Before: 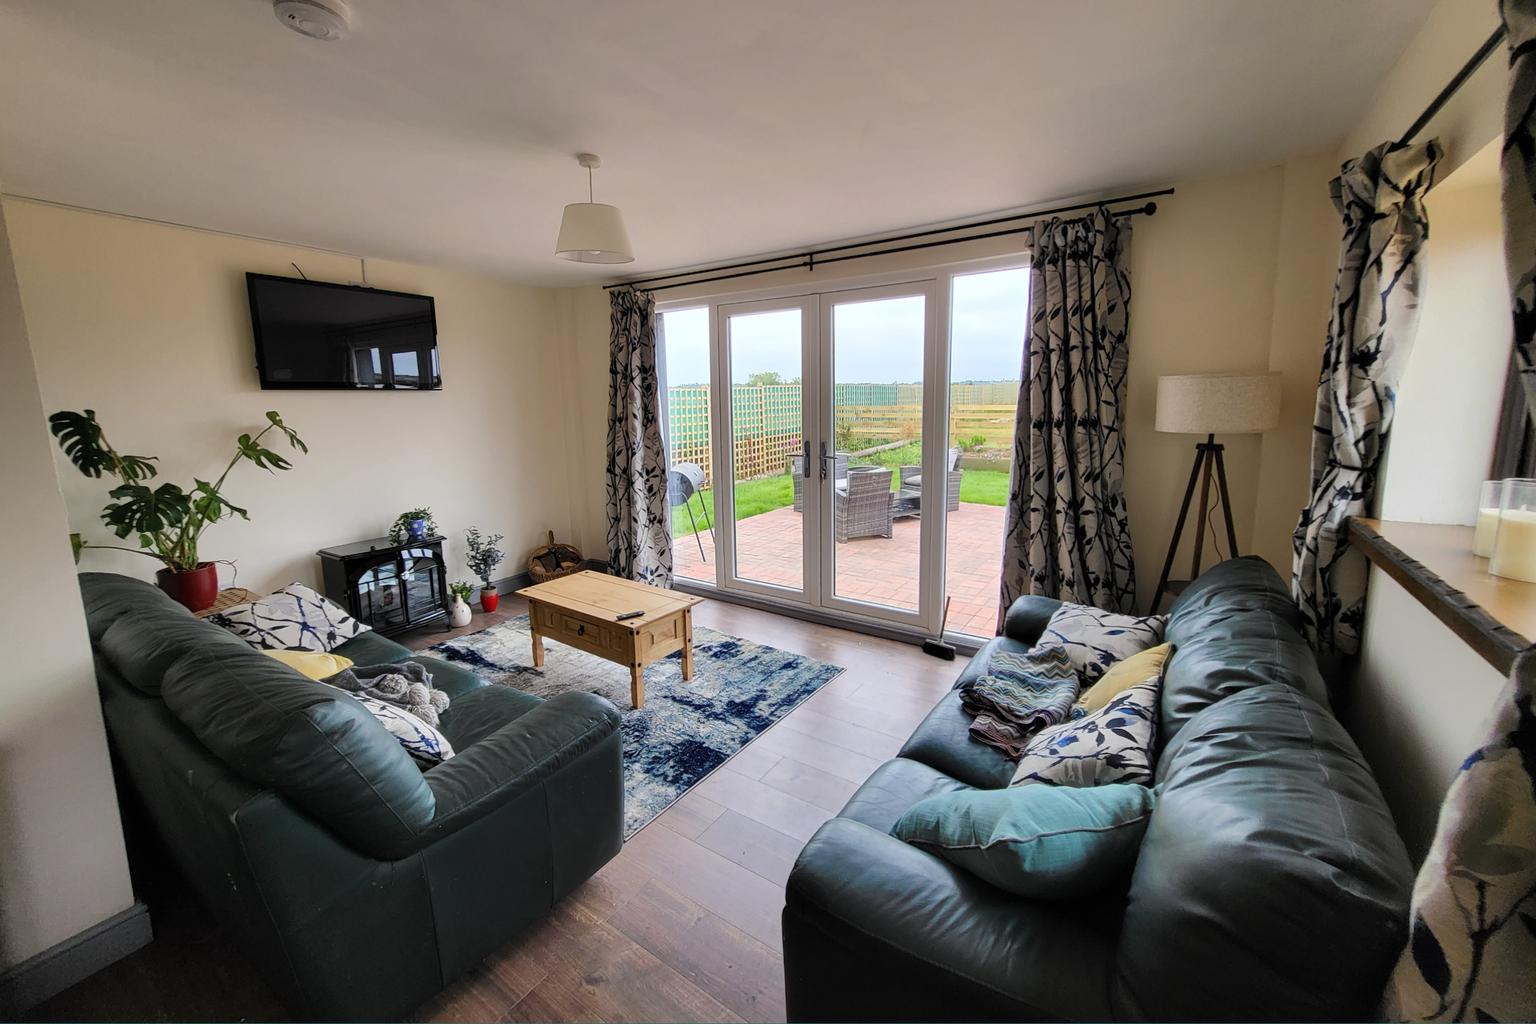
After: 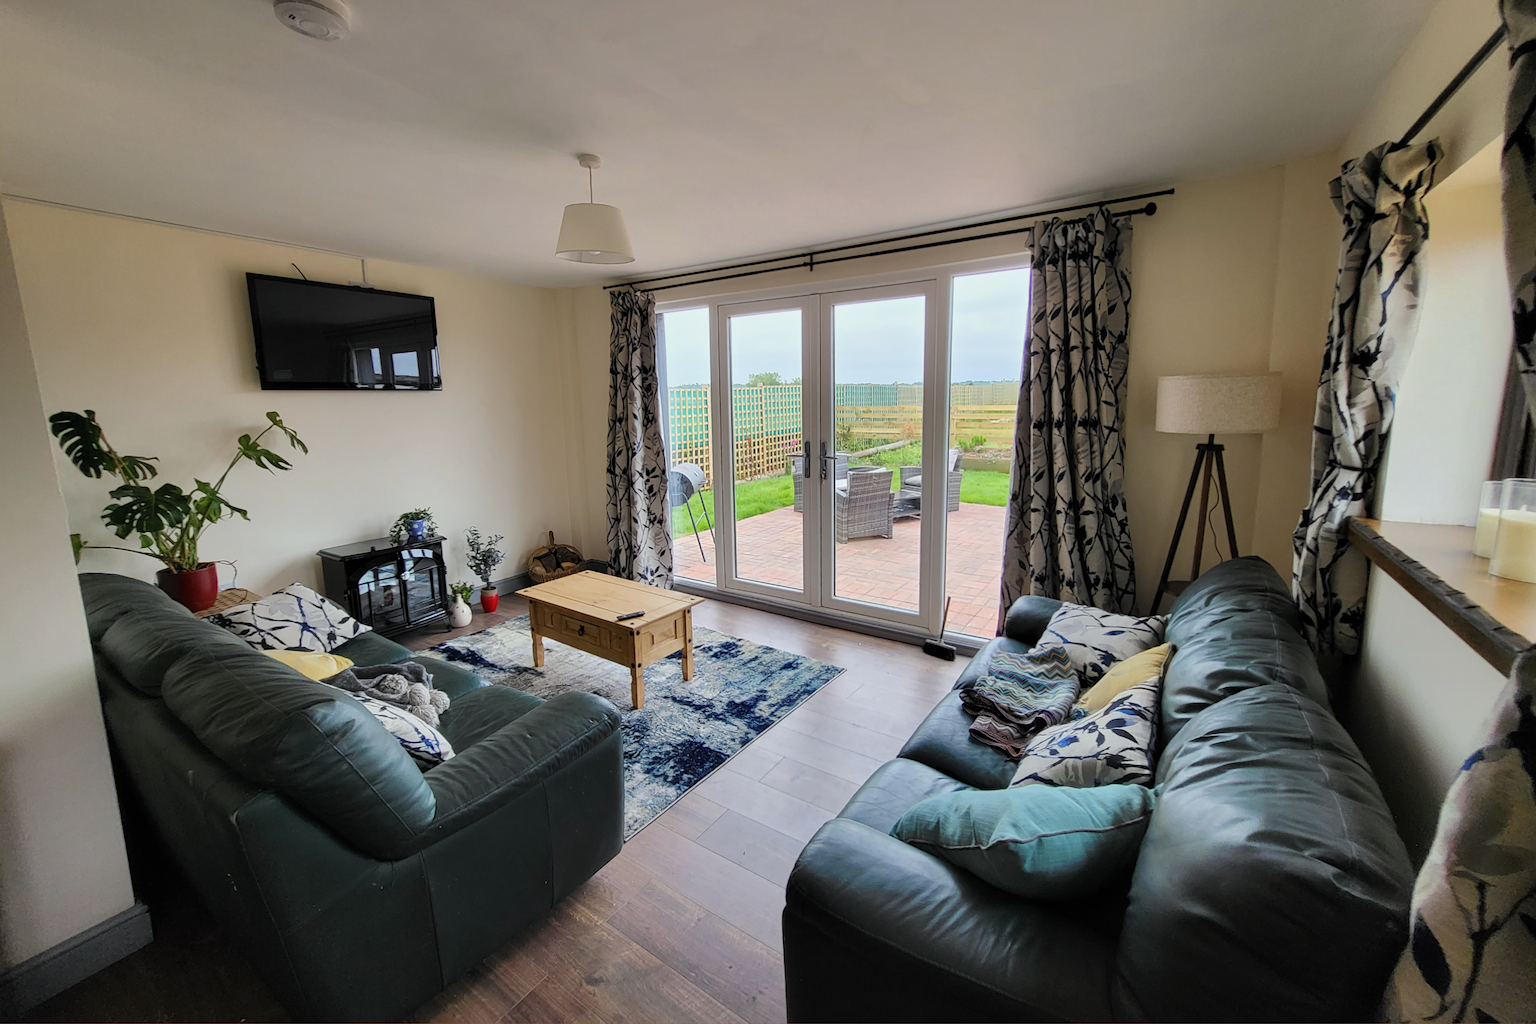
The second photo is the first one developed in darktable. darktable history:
white balance: red 0.978, blue 0.999
tone equalizer: -8 EV -0.002 EV, -7 EV 0.005 EV, -6 EV -0.009 EV, -5 EV 0.011 EV, -4 EV -0.012 EV, -3 EV 0.007 EV, -2 EV -0.062 EV, -1 EV -0.293 EV, +0 EV -0.582 EV, smoothing diameter 2%, edges refinement/feathering 20, mask exposure compensation -1.57 EV, filter diffusion 5
